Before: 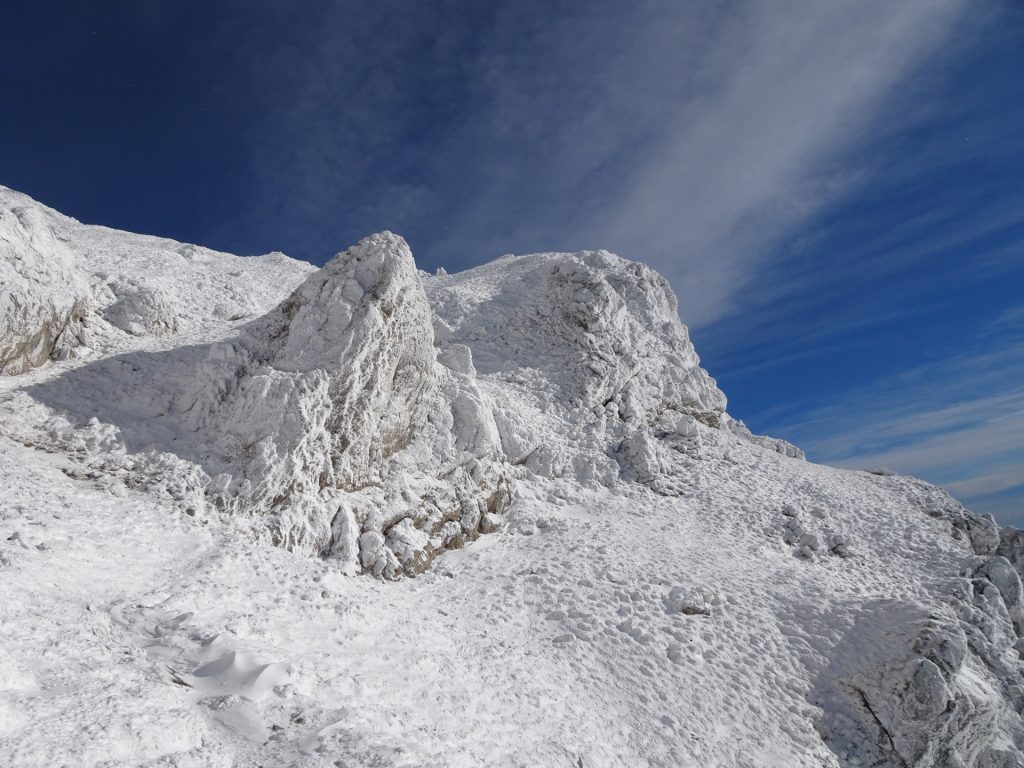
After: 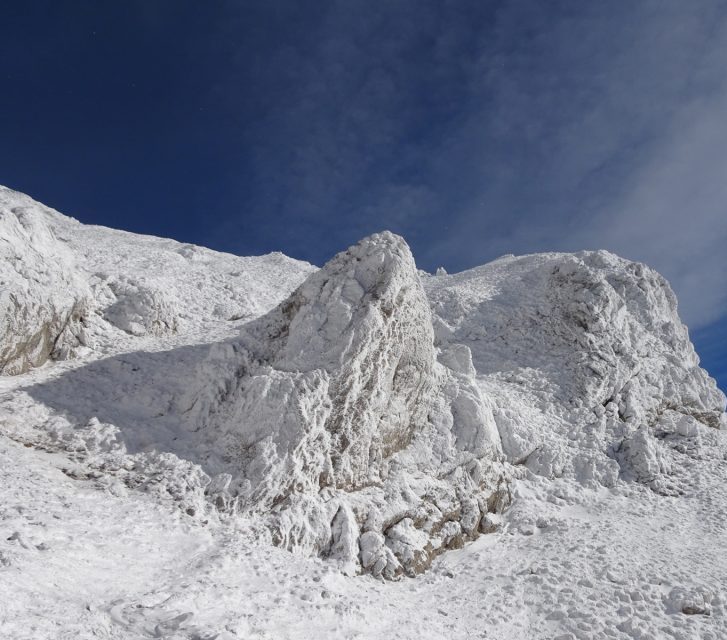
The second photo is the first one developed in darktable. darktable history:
crop: right 28.982%, bottom 16.538%
exposure: compensate highlight preservation false
